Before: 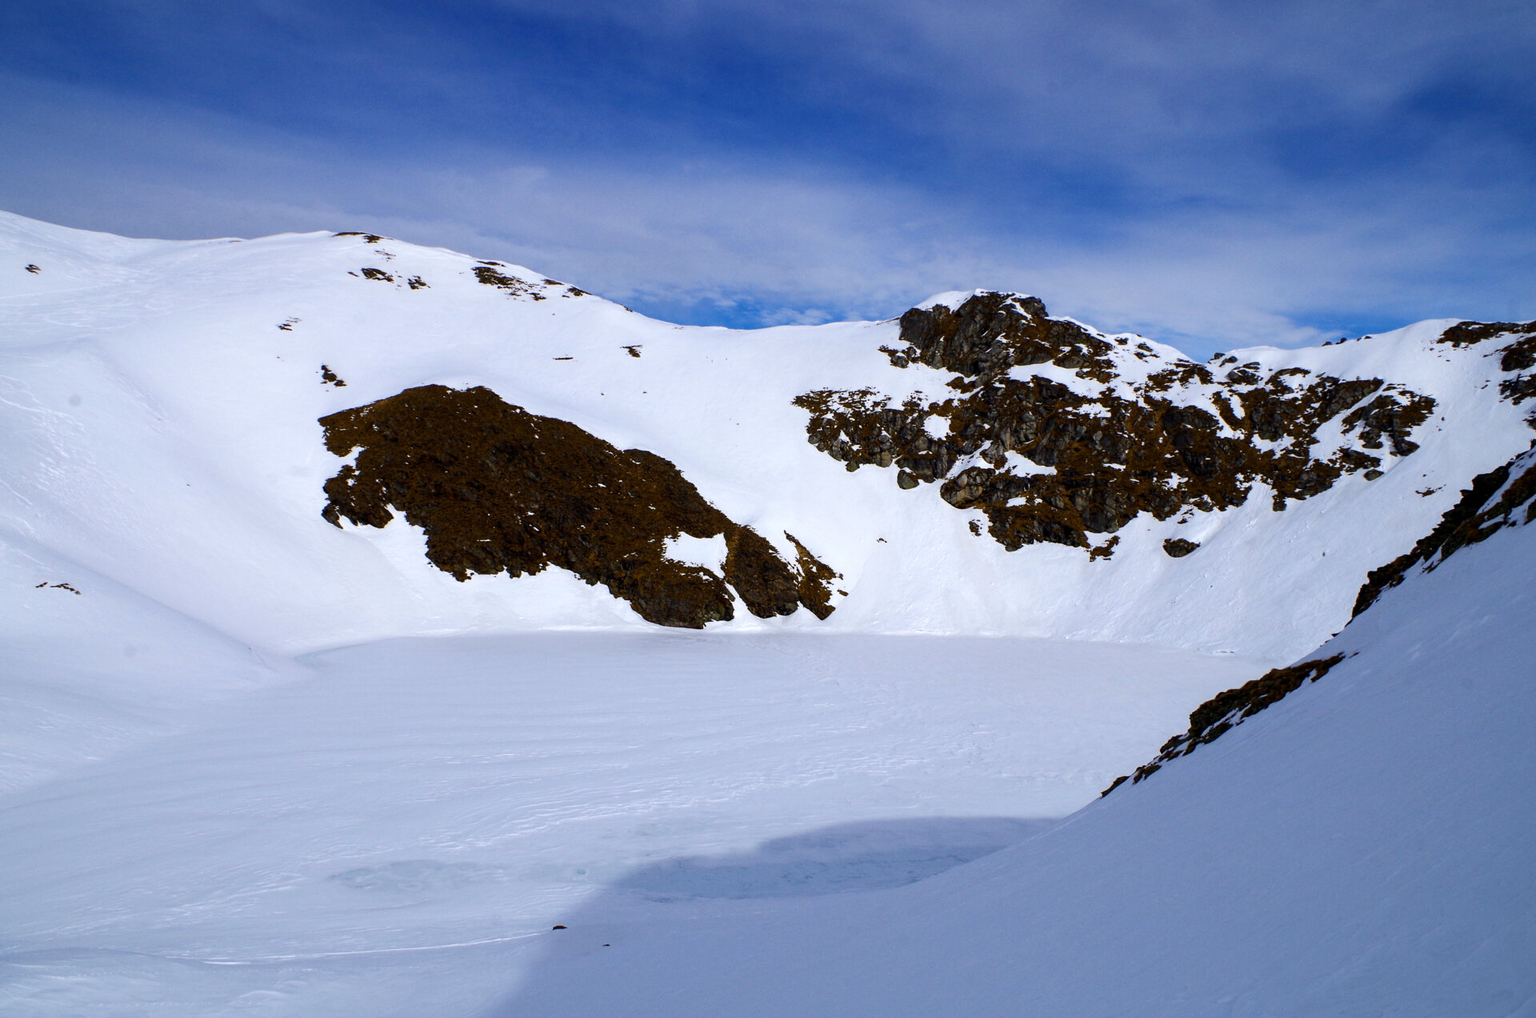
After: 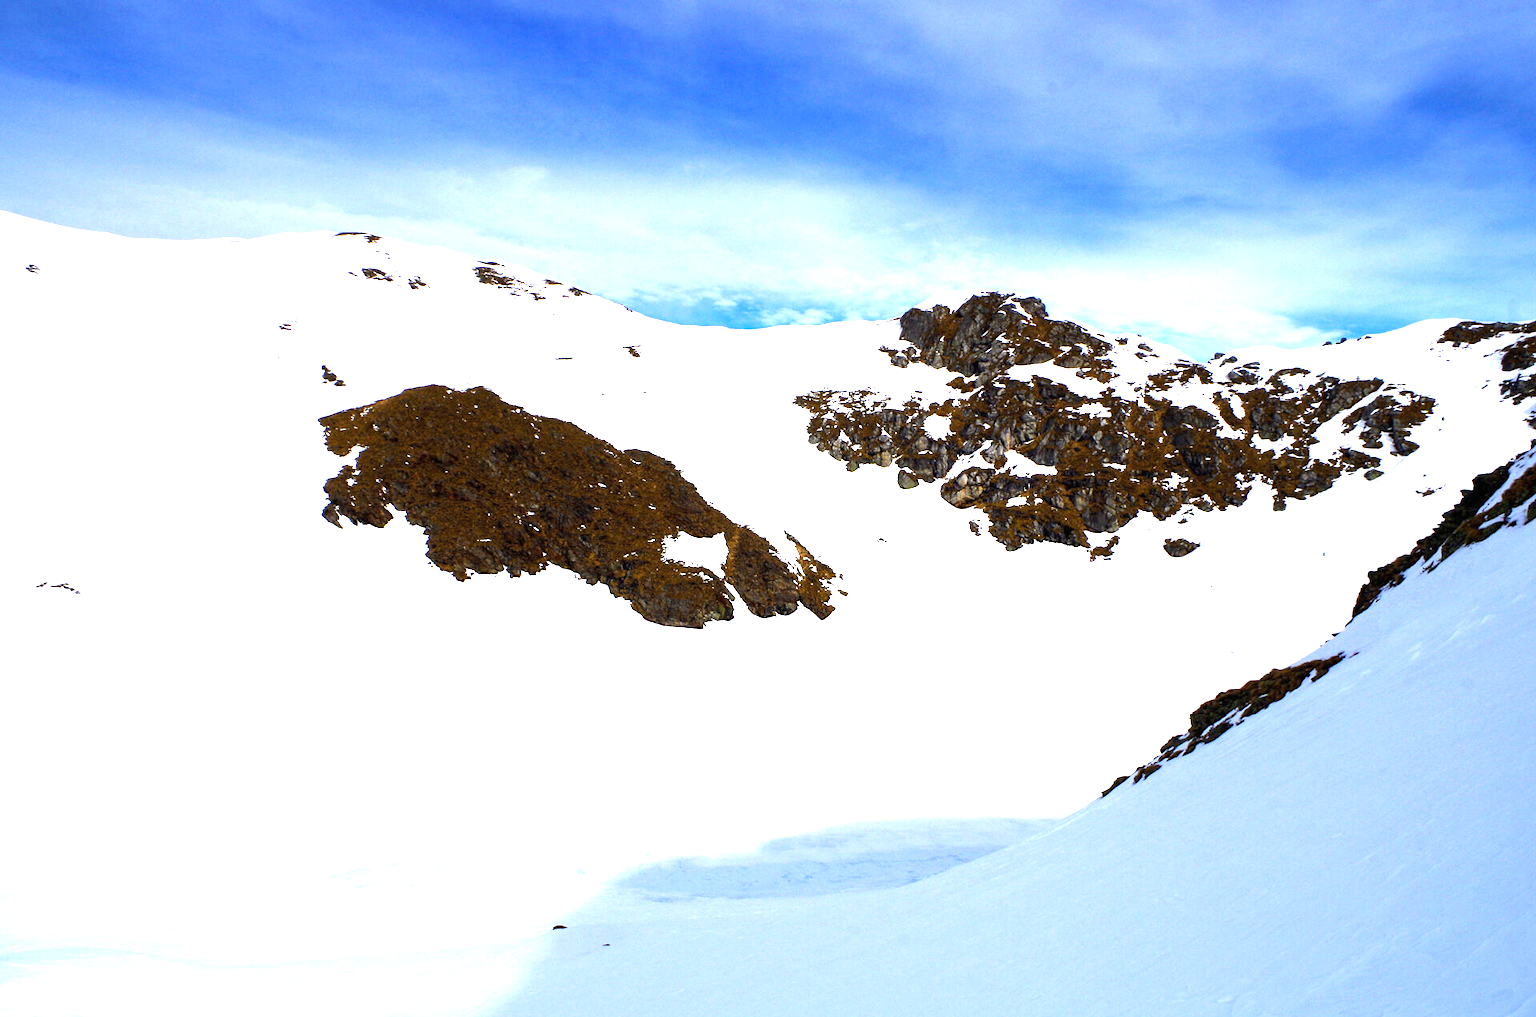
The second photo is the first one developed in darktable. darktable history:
exposure: black level correction 0, exposure 1.691 EV, compensate highlight preservation false
